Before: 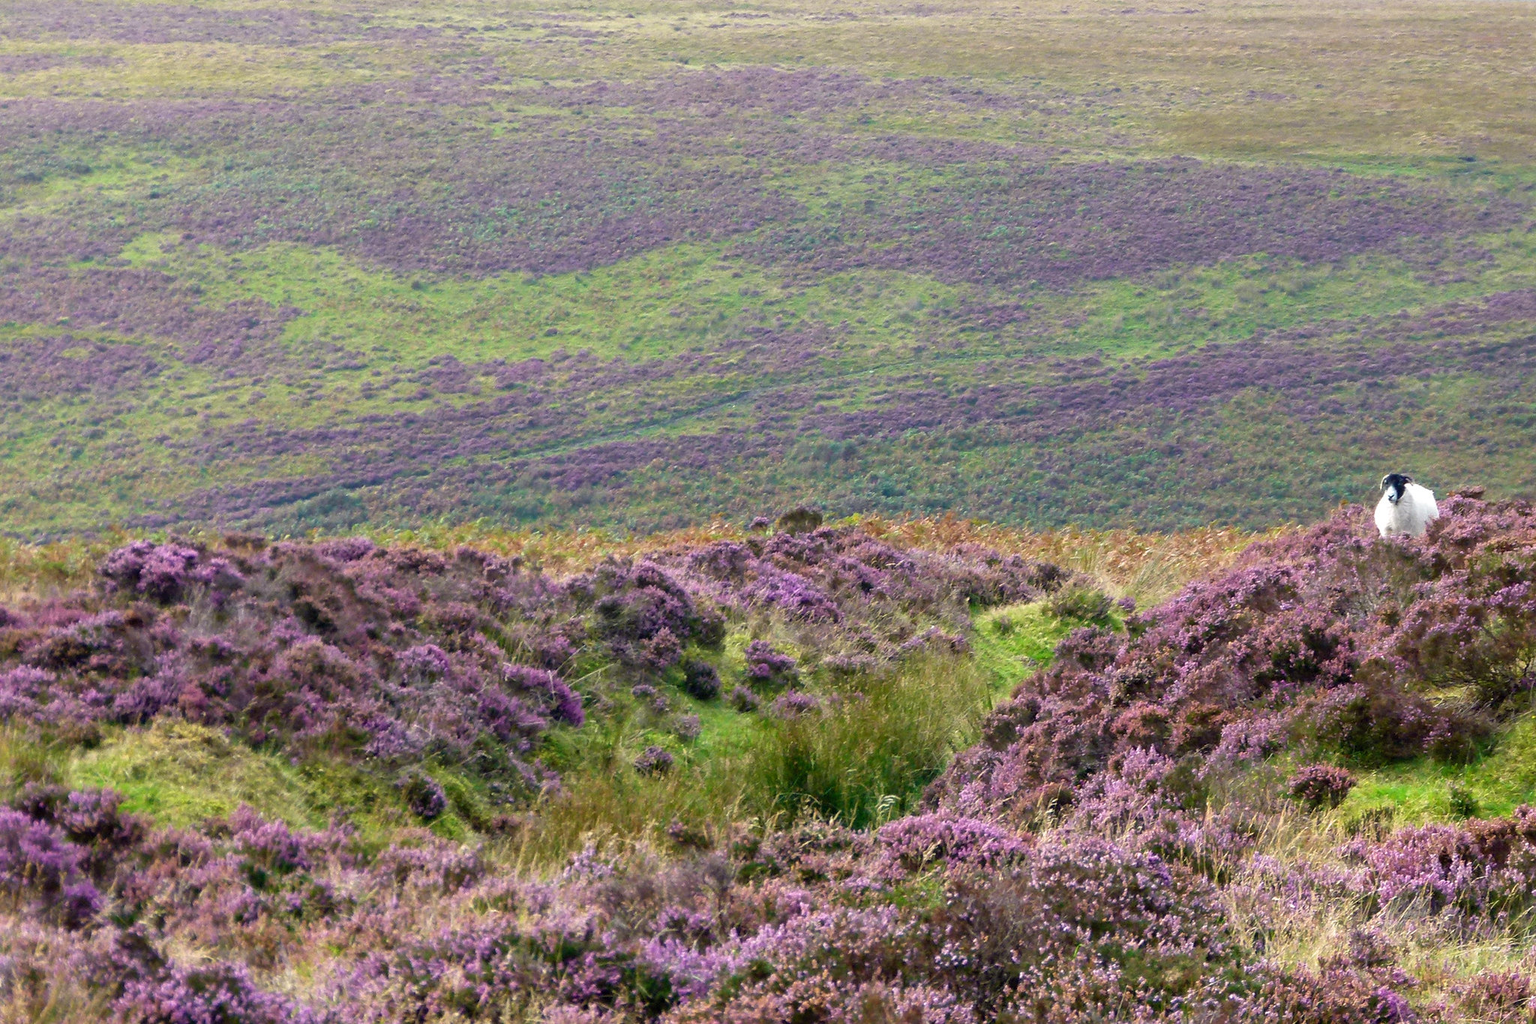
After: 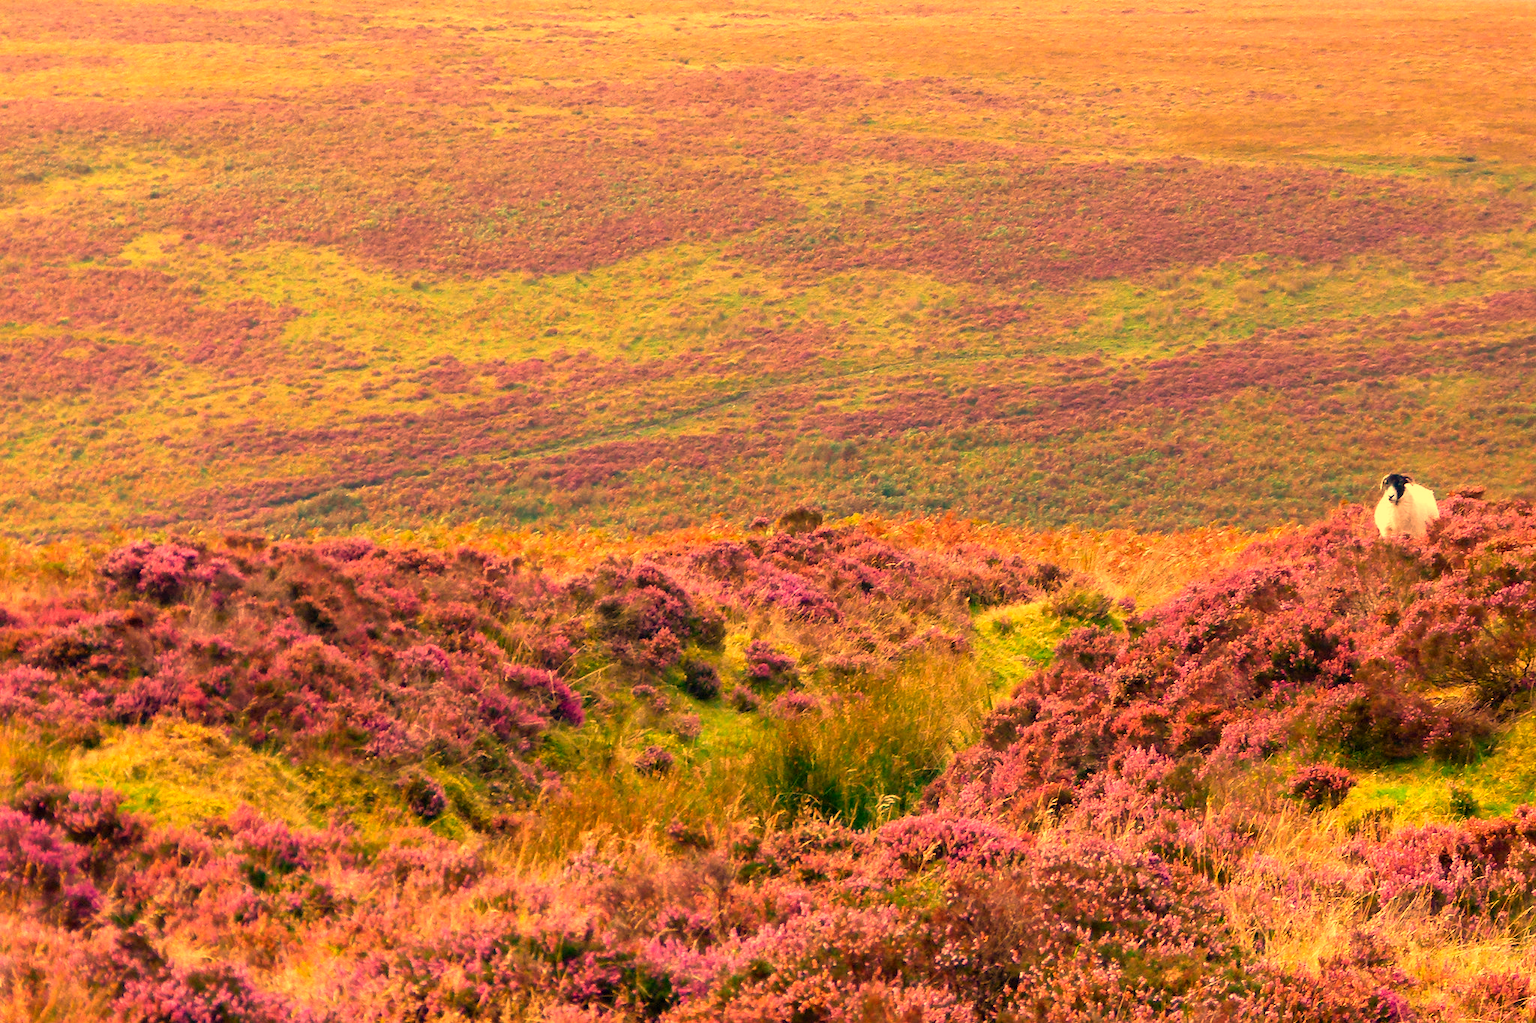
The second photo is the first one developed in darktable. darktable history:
color zones: curves: ch0 [(0, 0.613) (0.01, 0.613) (0.245, 0.448) (0.498, 0.529) (0.642, 0.665) (0.879, 0.777) (0.99, 0.613)]; ch1 [(0, 0) (0.143, 0) (0.286, 0) (0.429, 0) (0.571, 0) (0.714, 0) (0.857, 0)], mix -121.96%
white balance: red 1.467, blue 0.684
